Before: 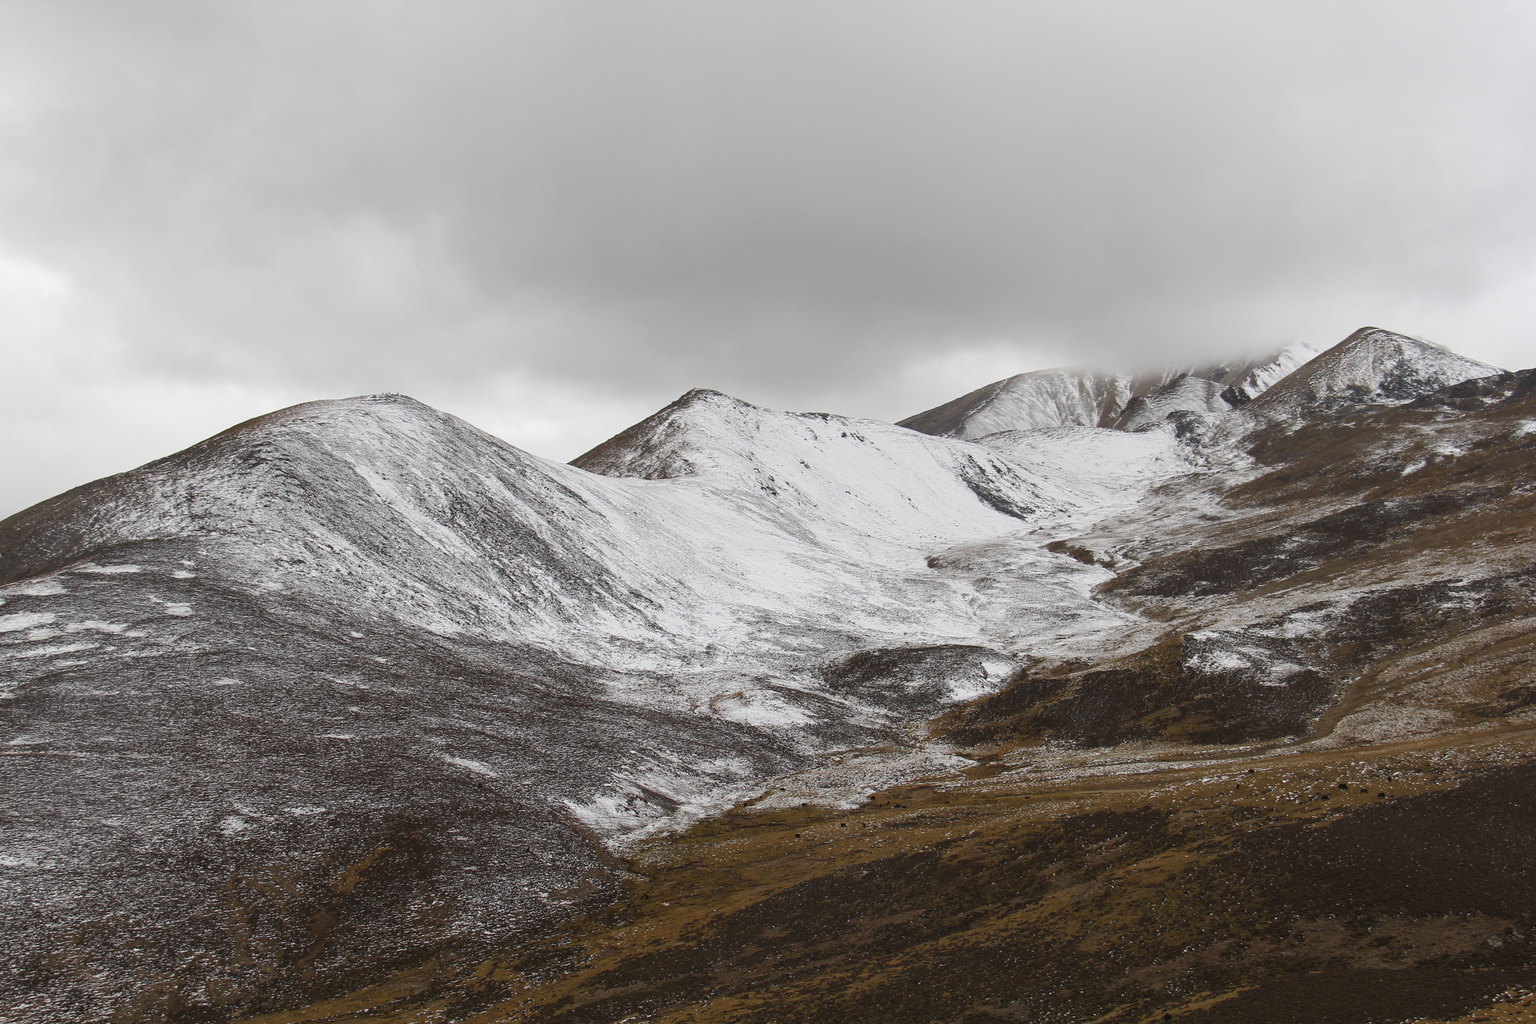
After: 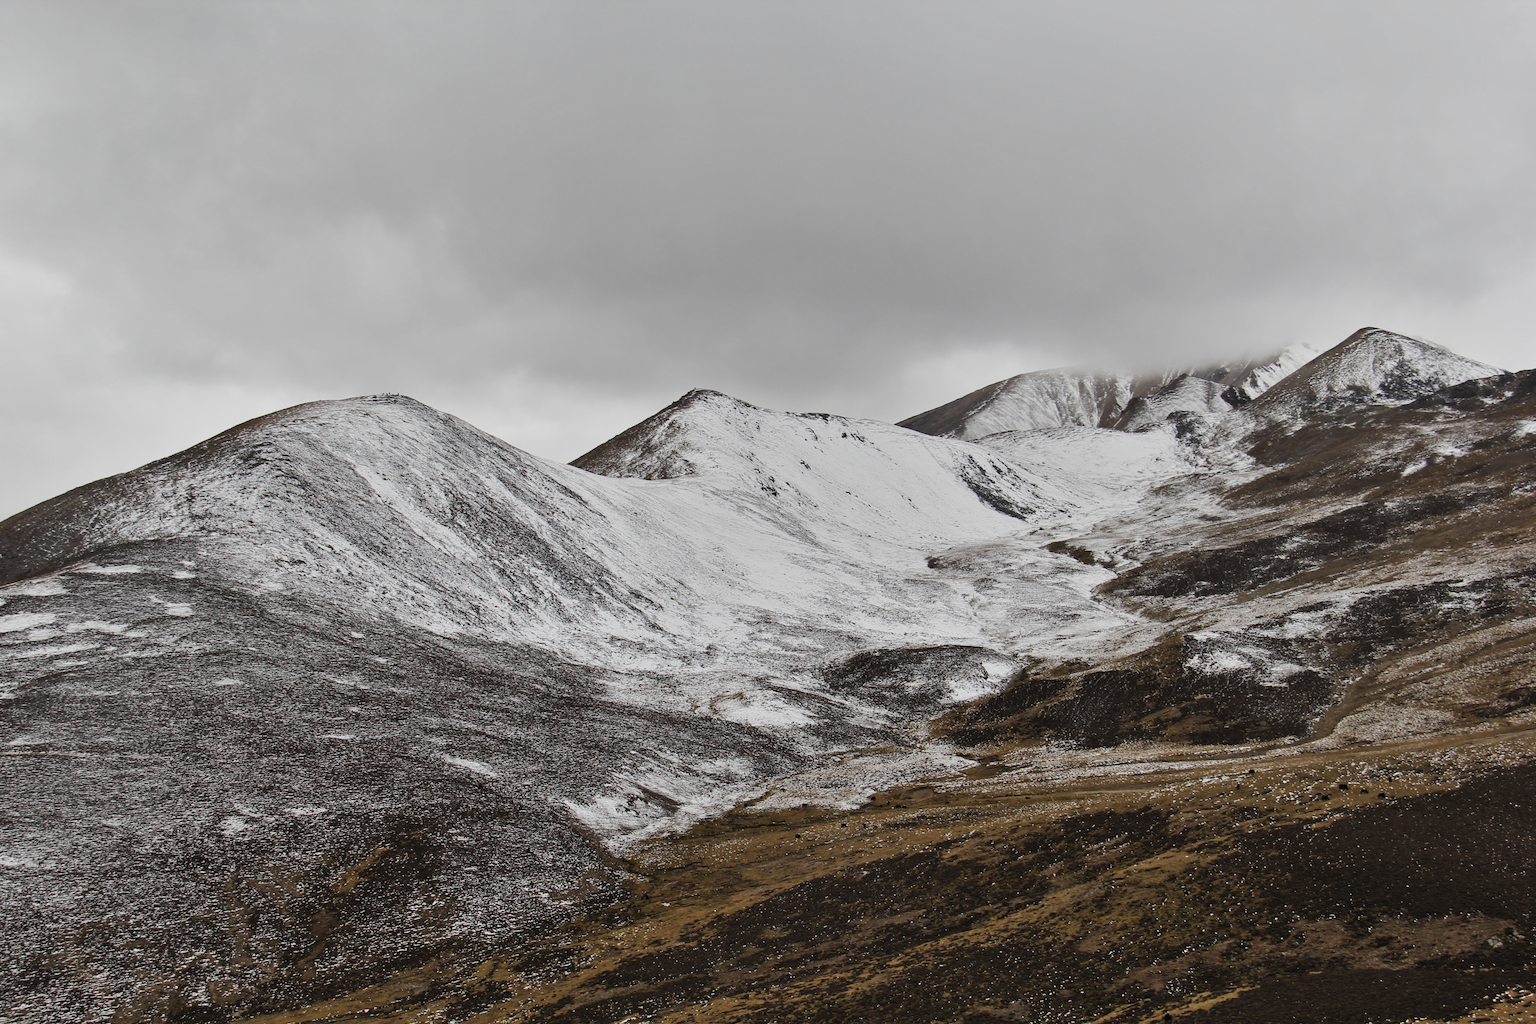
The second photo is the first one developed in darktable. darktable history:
filmic rgb: black relative exposure -8.09 EV, white relative exposure 3 EV, hardness 5.31, contrast 1.256, color science v5 (2021), contrast in shadows safe, contrast in highlights safe
shadows and highlights: soften with gaussian
